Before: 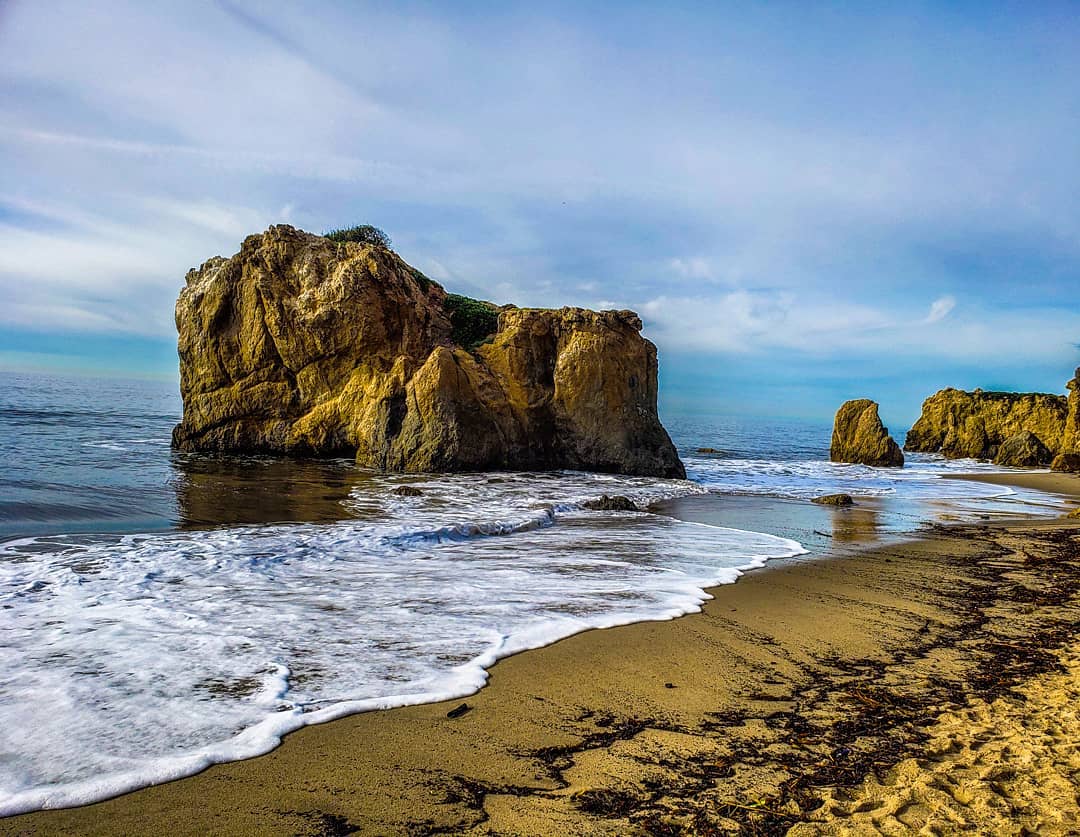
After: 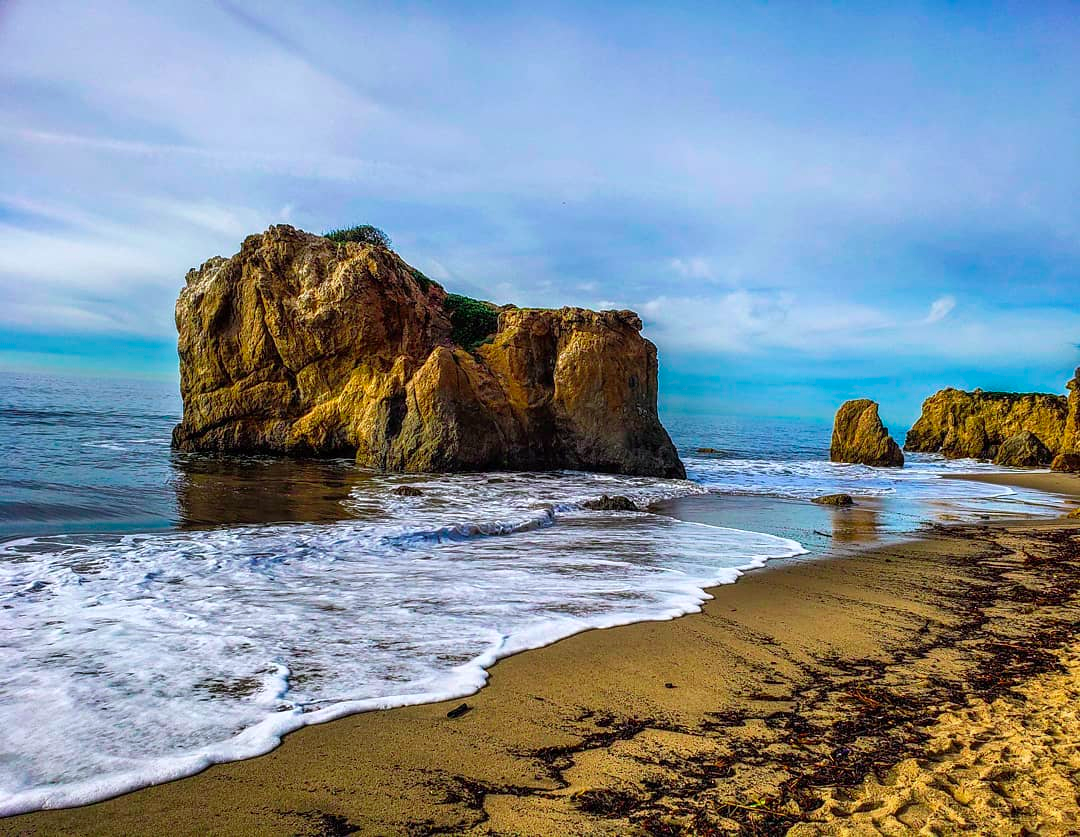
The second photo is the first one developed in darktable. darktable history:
color contrast: green-magenta contrast 1.73, blue-yellow contrast 1.15
contrast brightness saturation: saturation -0.05
white balance: red 0.983, blue 1.036
